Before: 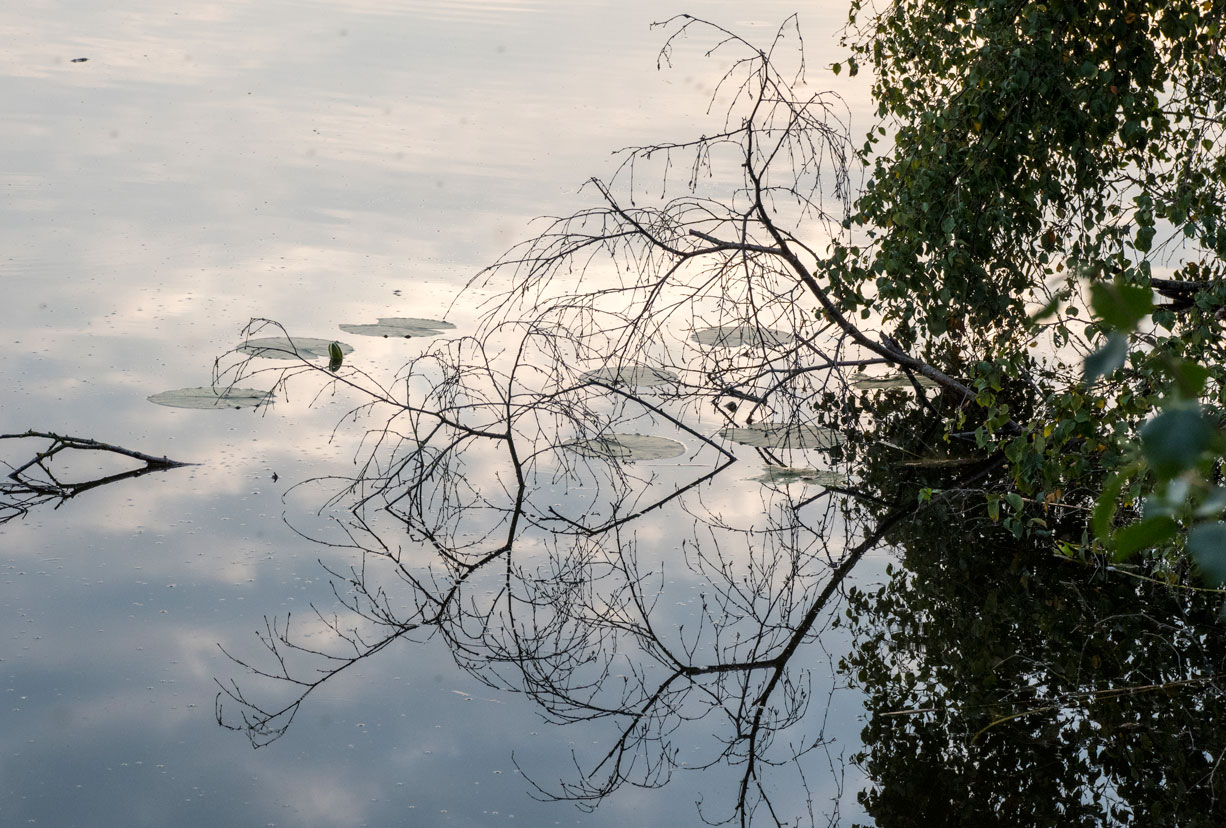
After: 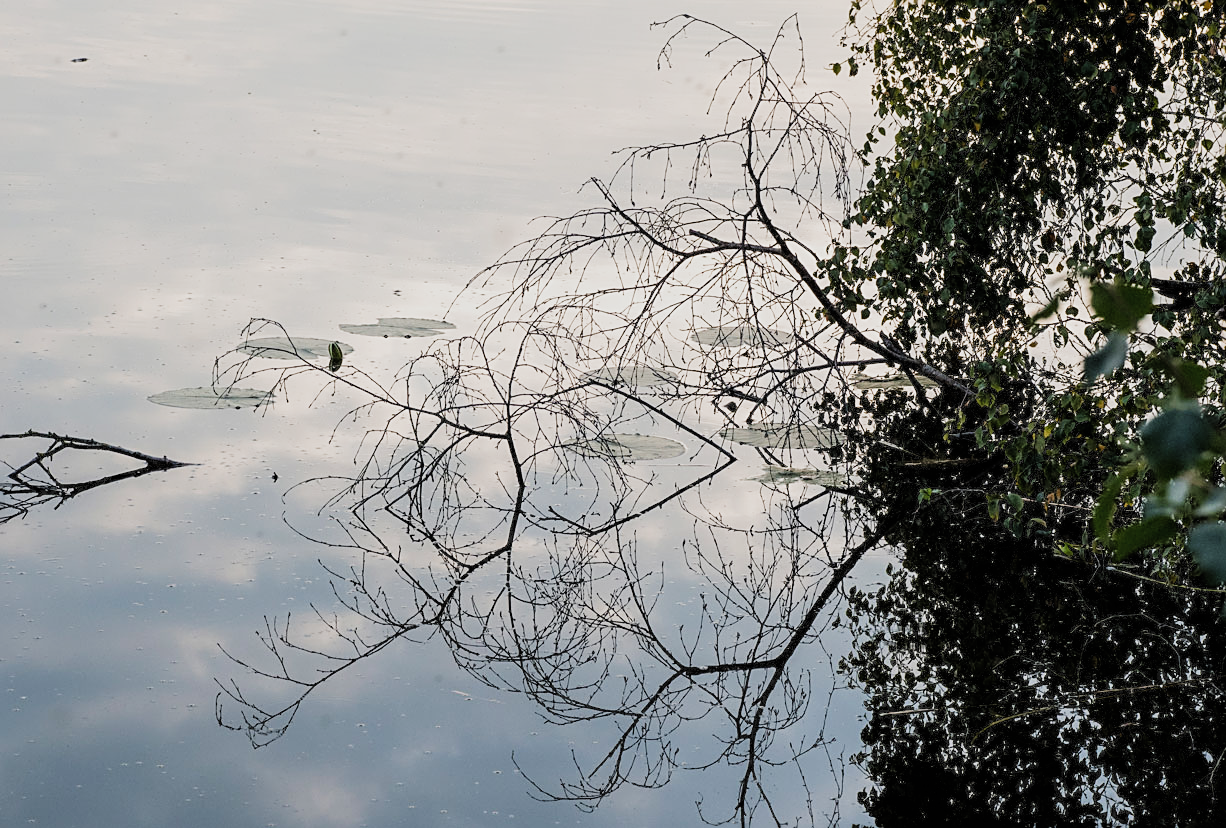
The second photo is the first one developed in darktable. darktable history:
filmic rgb: black relative exposure -8.02 EV, white relative exposure 3.82 EV, hardness 4.37, add noise in highlights 0.001, preserve chrominance luminance Y, color science v3 (2019), use custom middle-gray values true, contrast in highlights soft
sharpen: on, module defaults
tone equalizer: -8 EV -0.417 EV, -7 EV -0.365 EV, -6 EV -0.369 EV, -5 EV -0.261 EV, -3 EV 0.224 EV, -2 EV 0.331 EV, -1 EV 0.397 EV, +0 EV 0.391 EV
